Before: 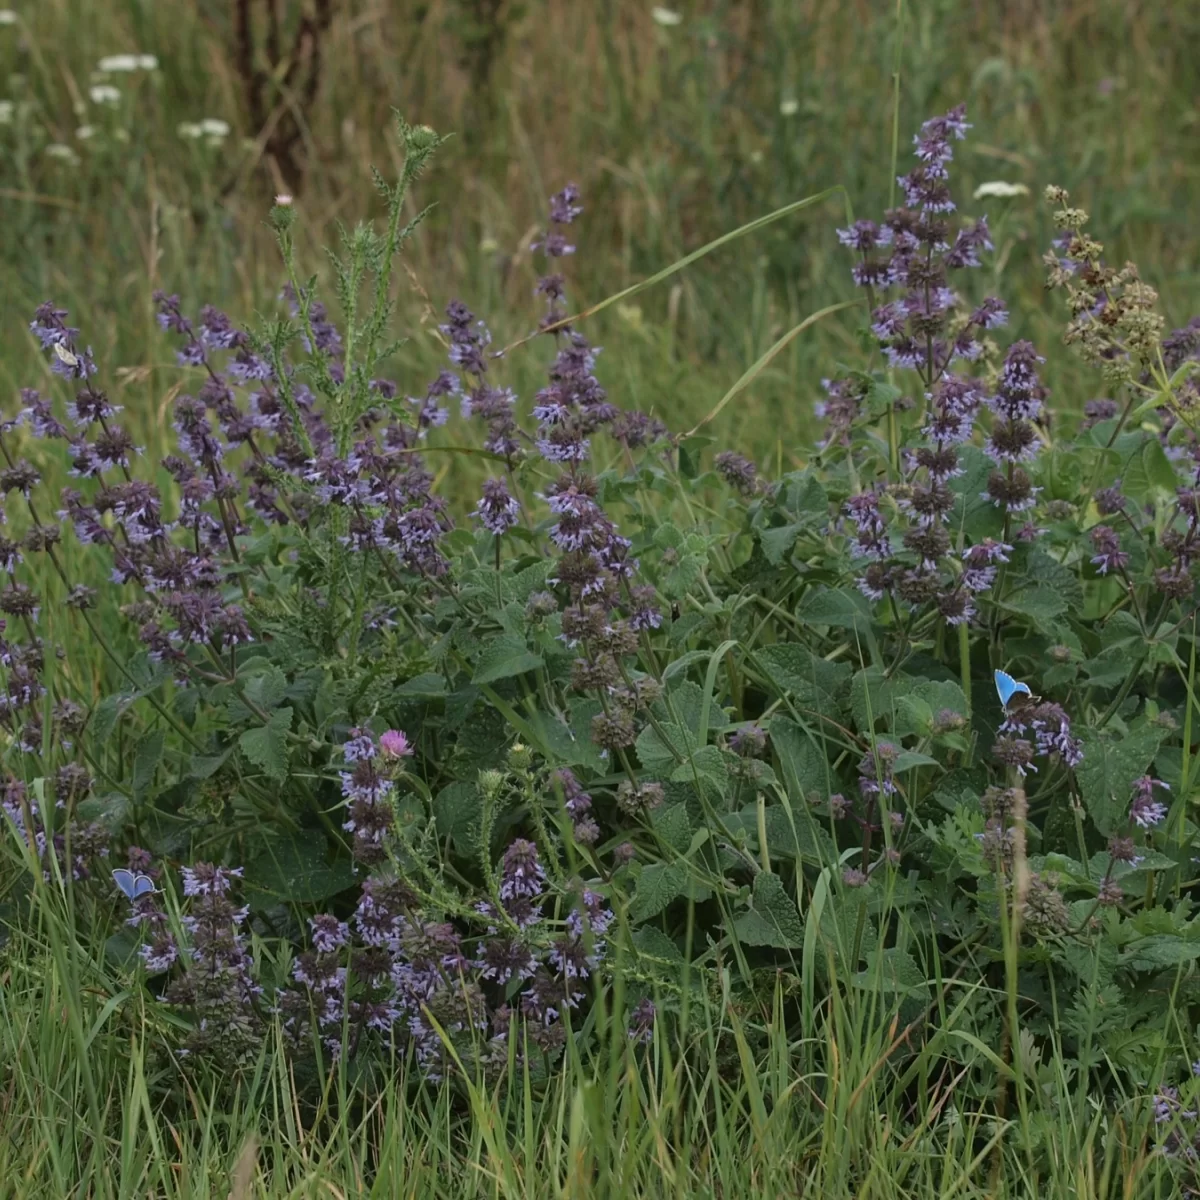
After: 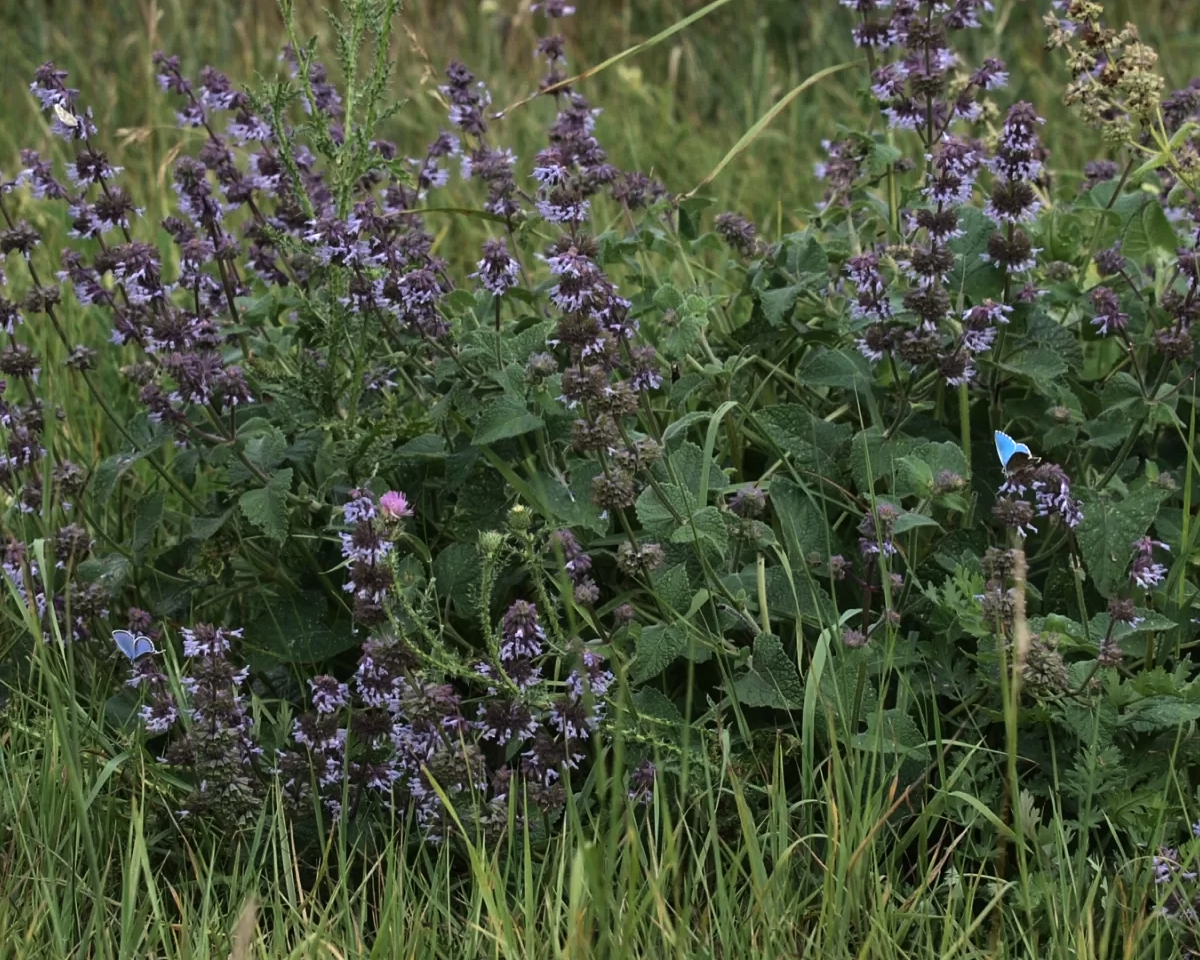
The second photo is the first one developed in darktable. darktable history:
tone equalizer: -8 EV -0.75 EV, -7 EV -0.7 EV, -6 EV -0.6 EV, -5 EV -0.4 EV, -3 EV 0.4 EV, -2 EV 0.6 EV, -1 EV 0.7 EV, +0 EV 0.75 EV, edges refinement/feathering 500, mask exposure compensation -1.57 EV, preserve details no
crop and rotate: top 19.998%
